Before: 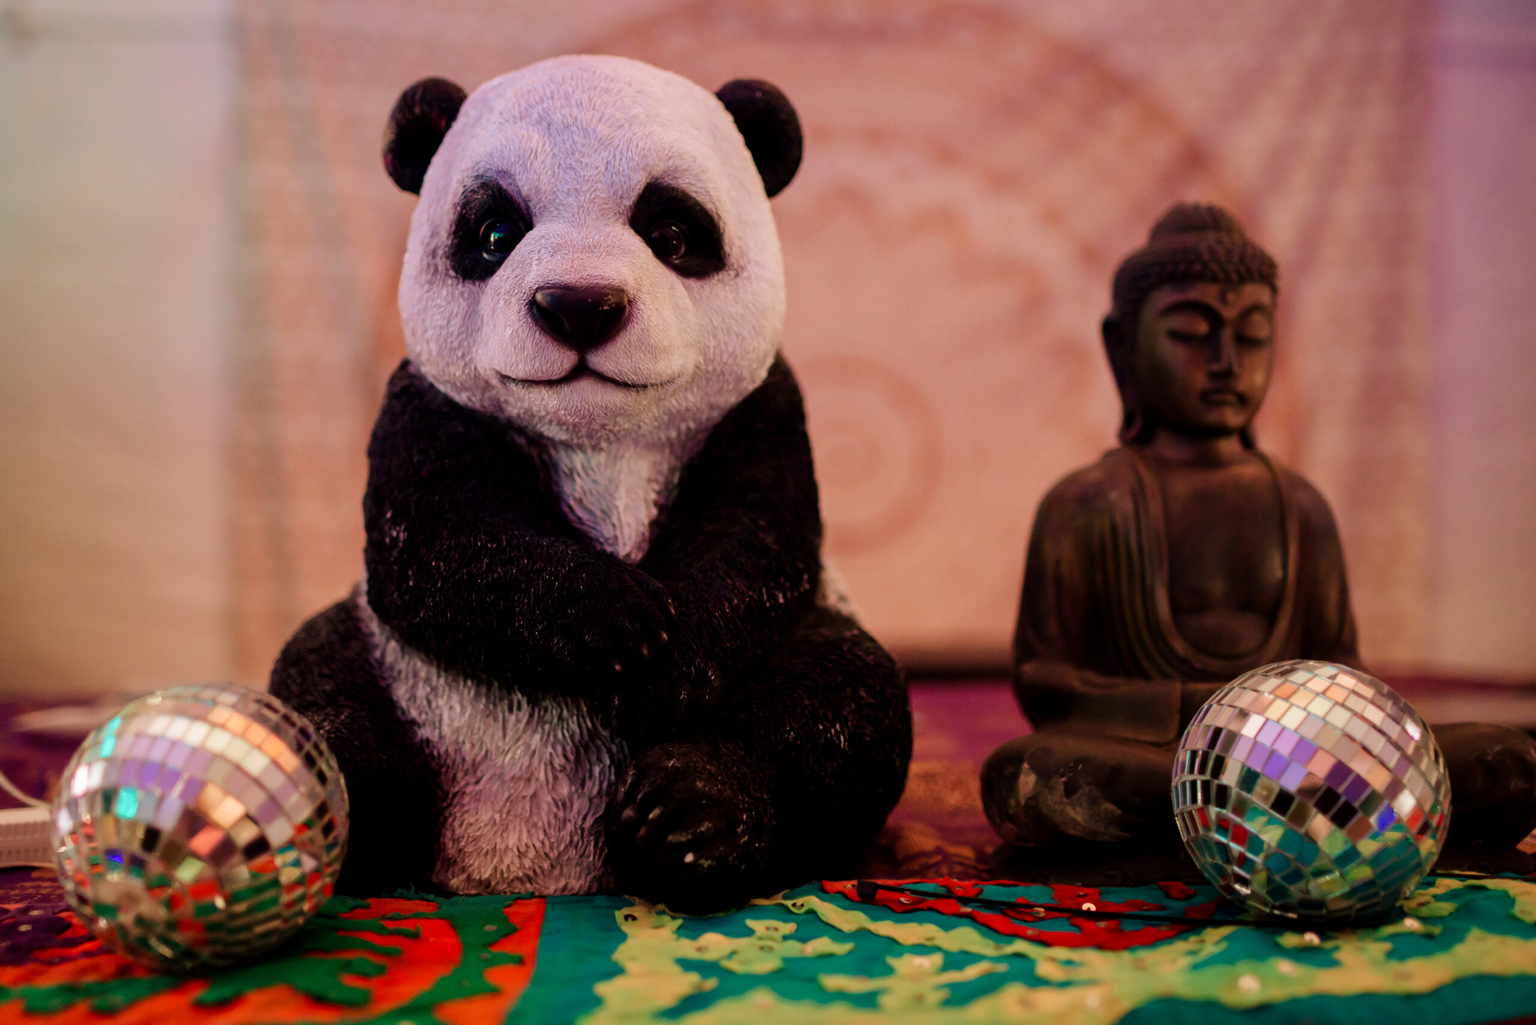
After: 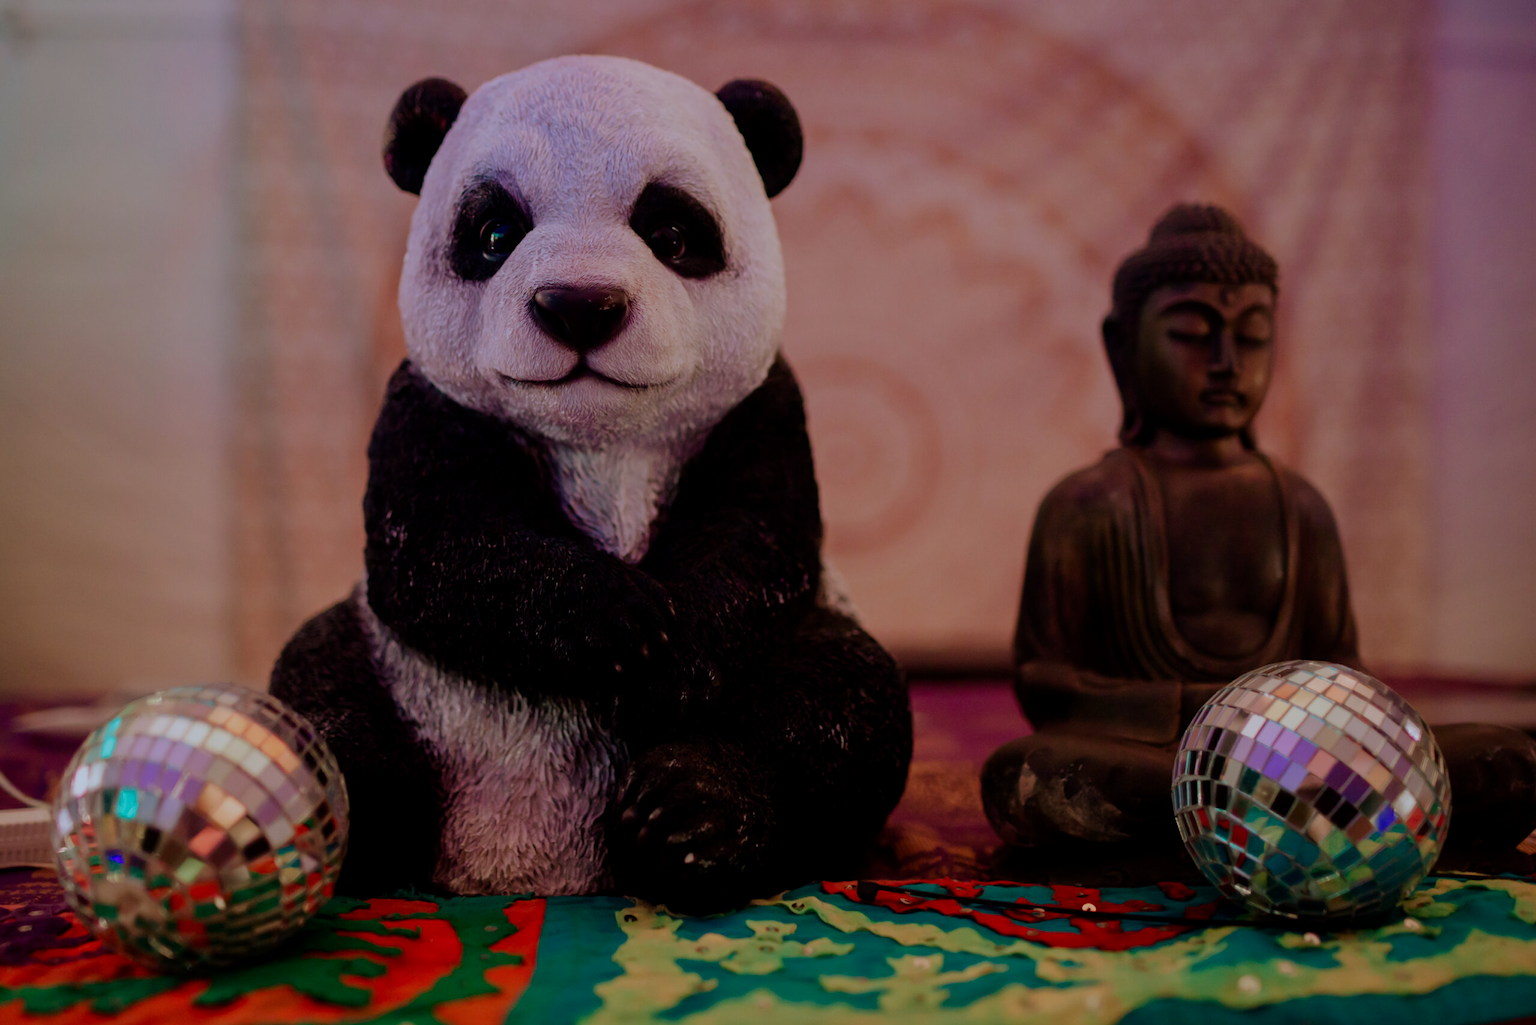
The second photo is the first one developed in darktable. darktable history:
contrast brightness saturation: contrast 0.04, saturation 0.07
color calibration: x 0.366, y 0.379, temperature 4385.3 K
exposure: black level correction 0, exposure -0.833 EV, compensate exposure bias true, compensate highlight preservation false
